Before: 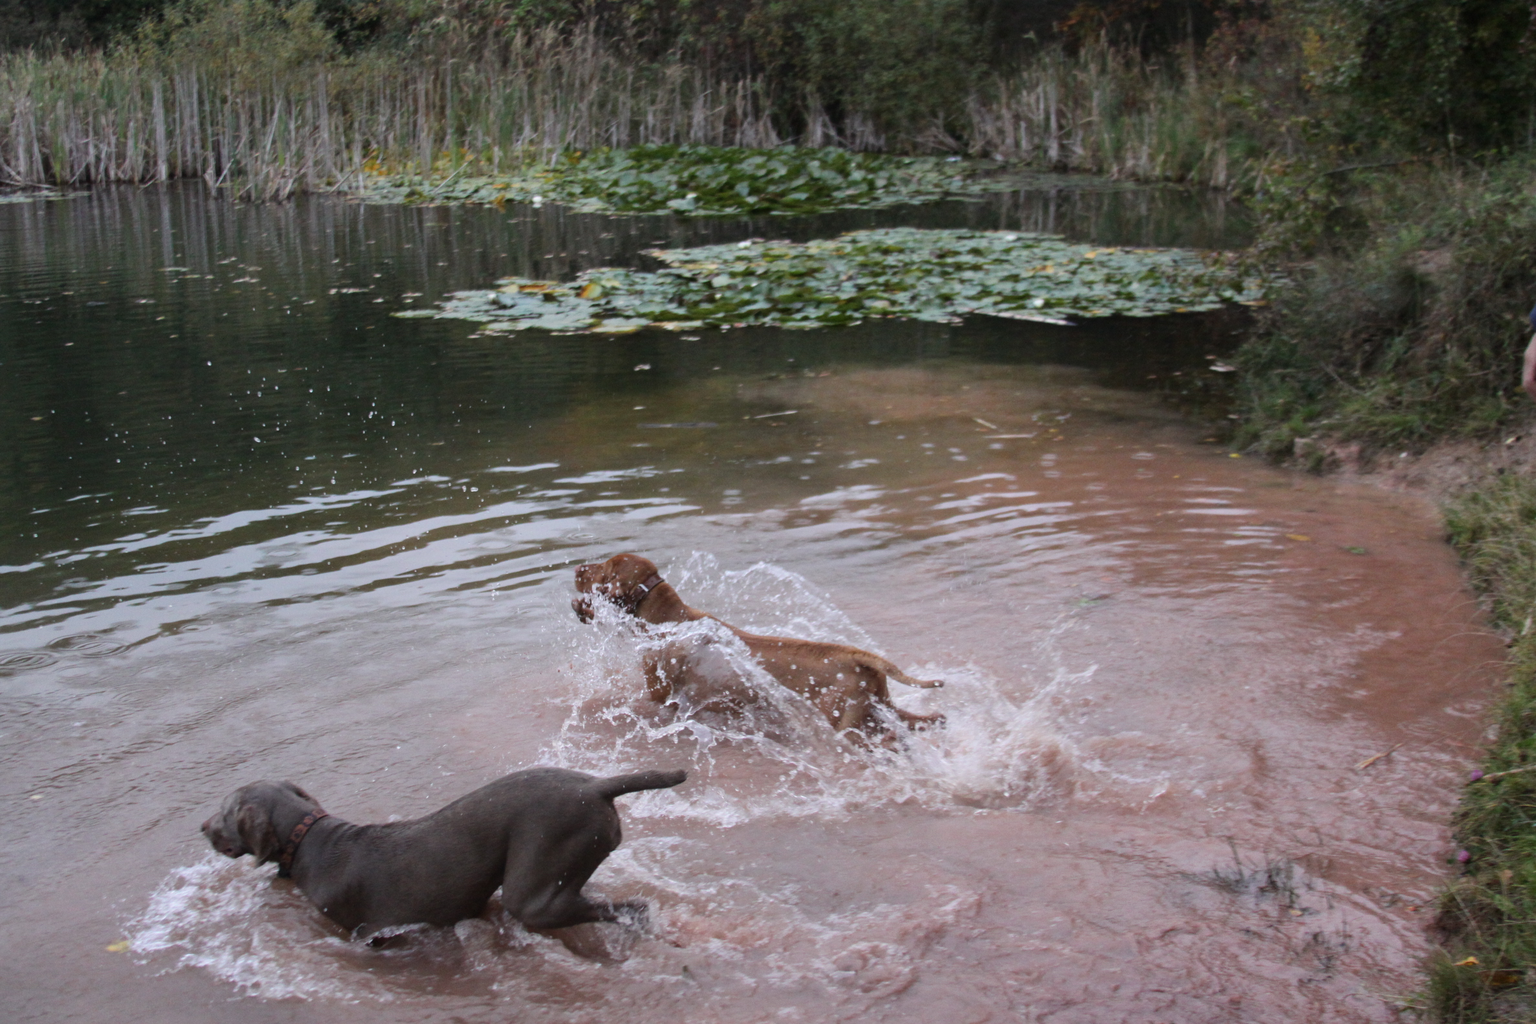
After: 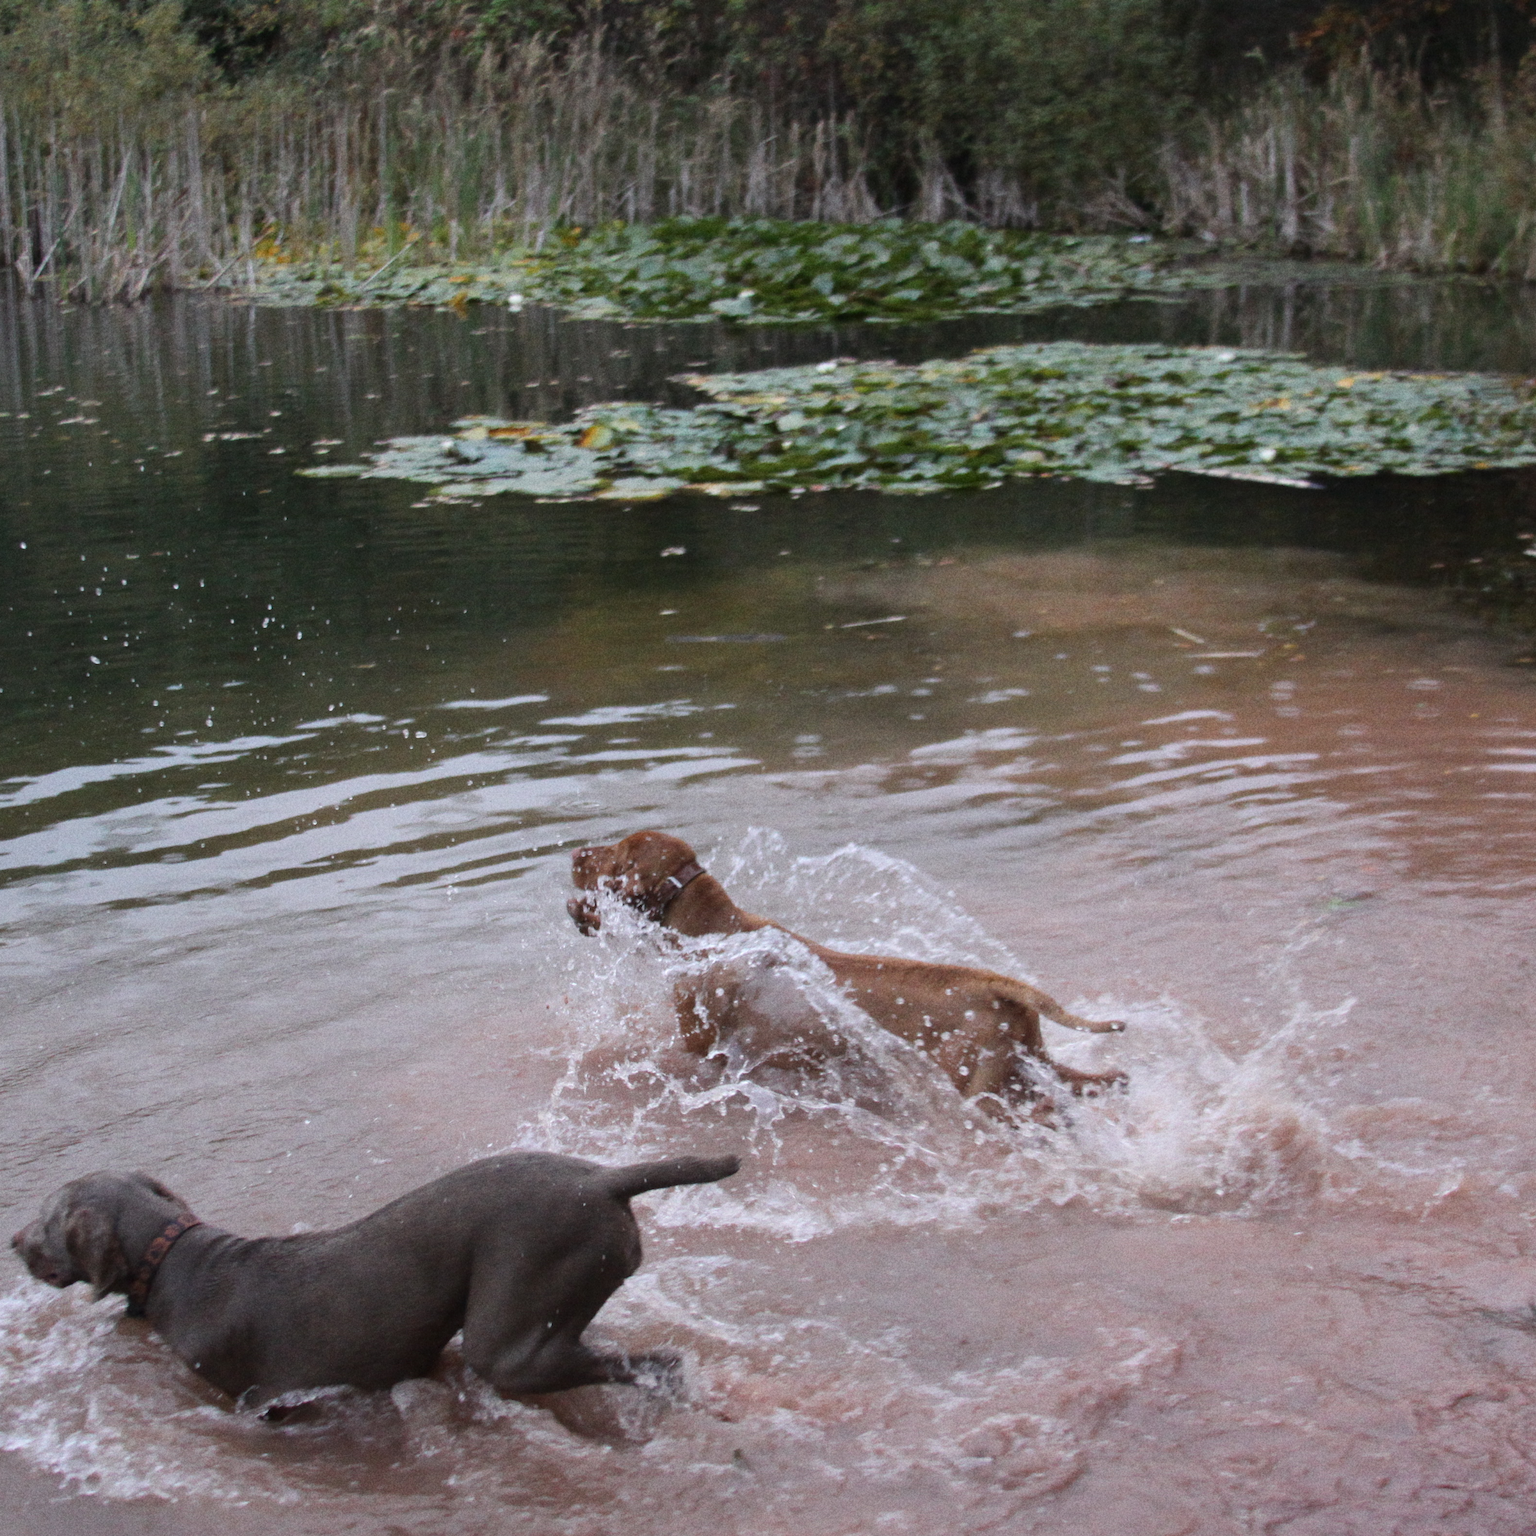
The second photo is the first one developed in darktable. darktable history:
grain: on, module defaults
crop and rotate: left 12.648%, right 20.685%
